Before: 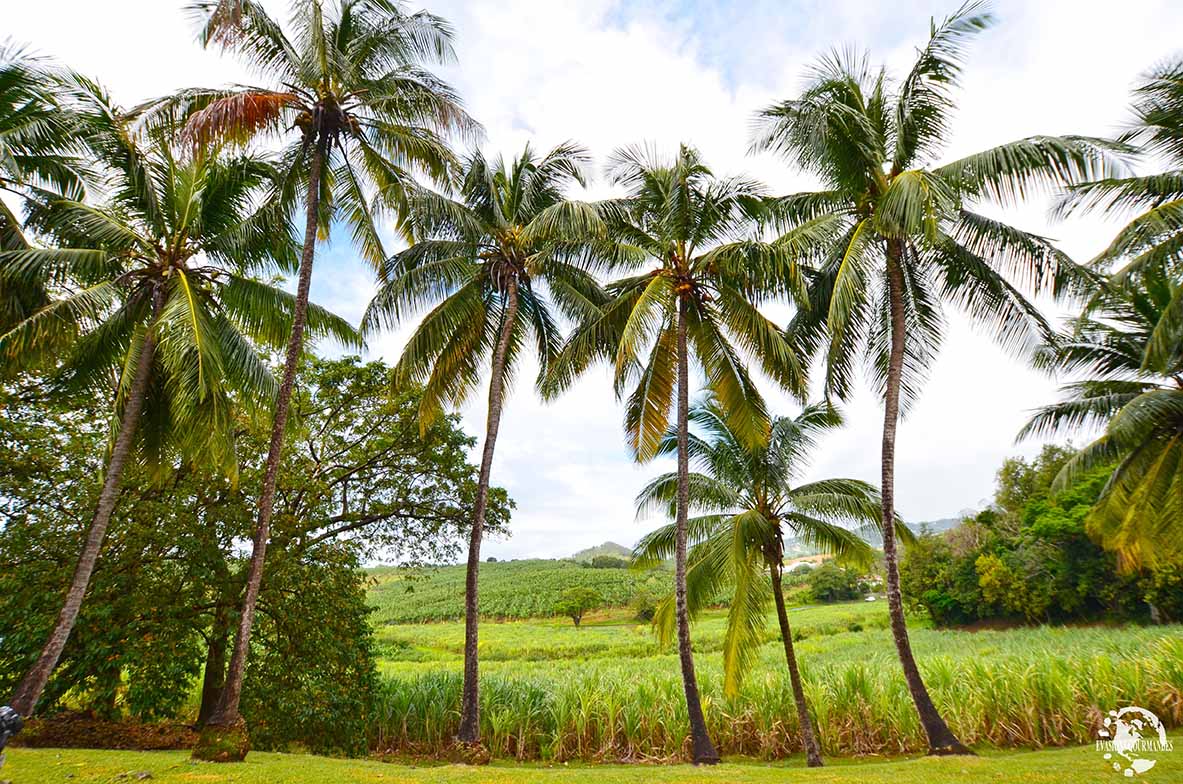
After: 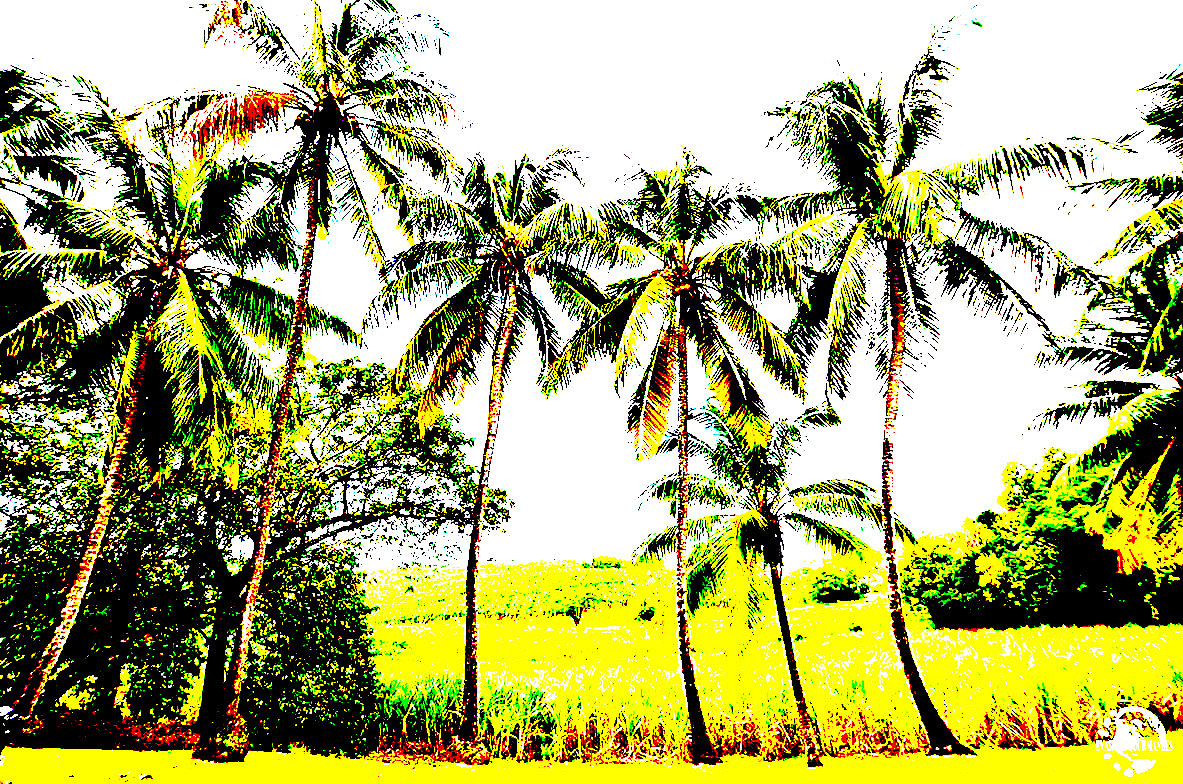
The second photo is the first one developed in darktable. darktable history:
sharpen: amount 0.2
color correction: highlights b* 3
white balance: emerald 1
exposure: black level correction 0.1, exposure 3 EV, compensate highlight preservation false
